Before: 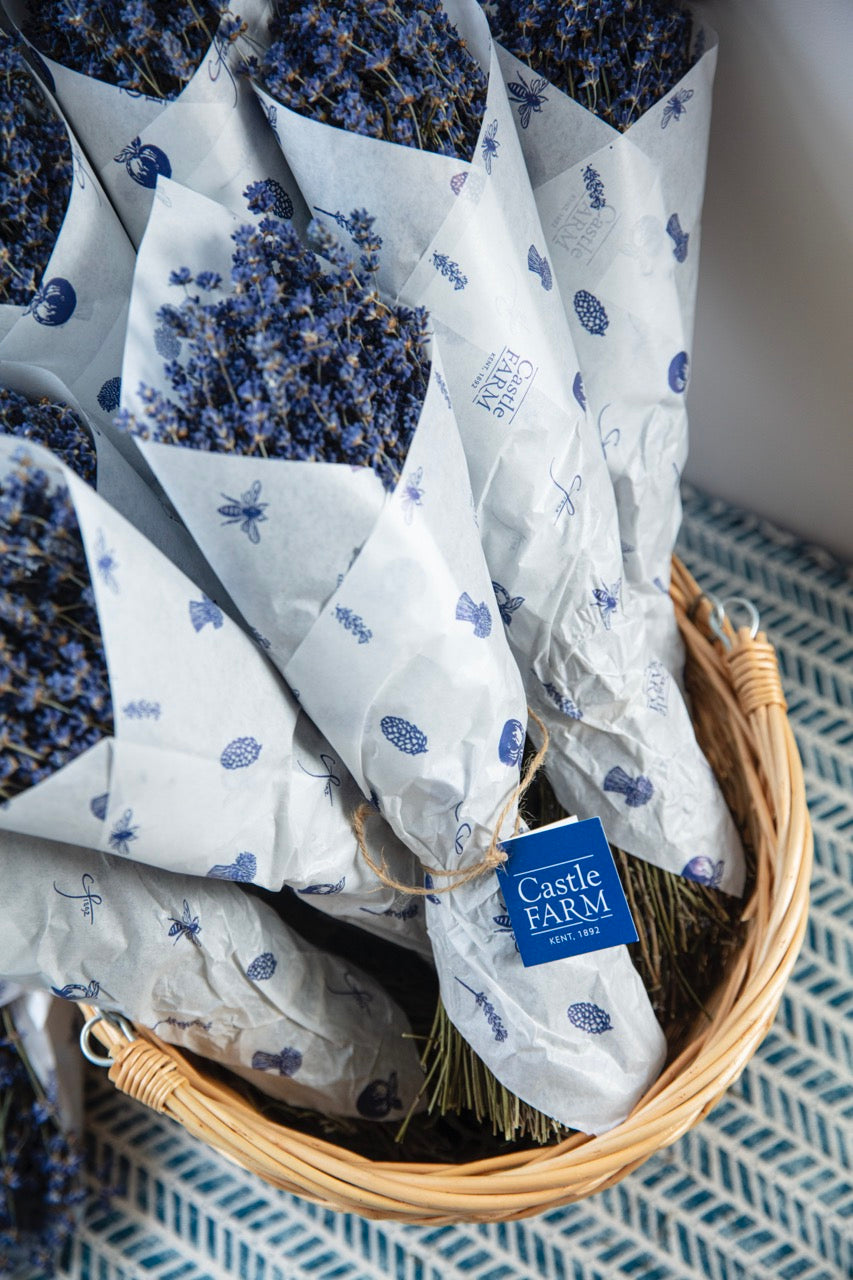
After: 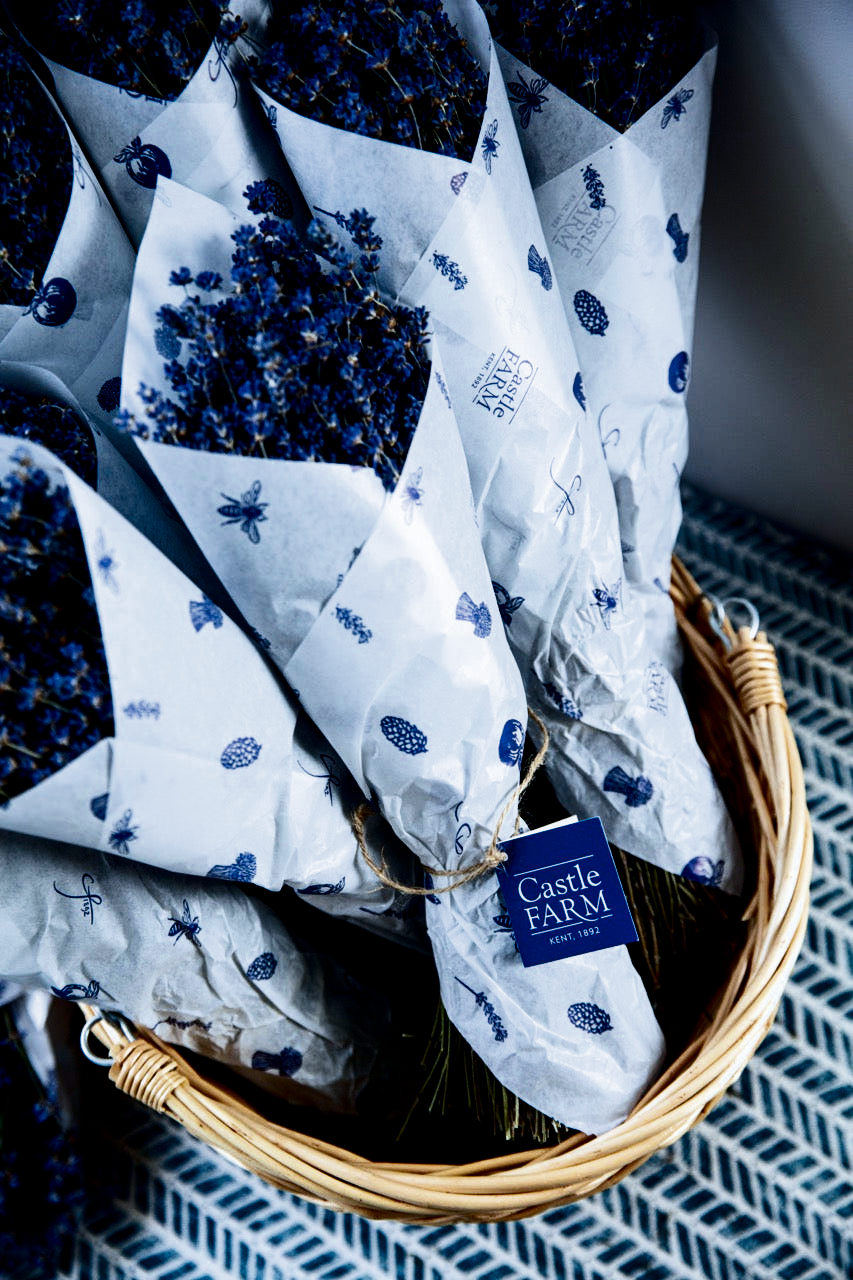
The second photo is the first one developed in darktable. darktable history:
color balance rgb: shadows lift › luminance -20%, power › hue 72.24°, highlights gain › luminance 15%, global offset › hue 171.6°, perceptual saturation grading › global saturation 14.09%, perceptual saturation grading › highlights -25%, perceptual saturation grading › shadows 25%, global vibrance 25%, contrast 10%
white balance: red 0.924, blue 1.095
filmic rgb: black relative exposure -5.42 EV, white relative exposure 2.85 EV, dynamic range scaling -37.73%, hardness 4, contrast 1.605, highlights saturation mix -0.93%
contrast brightness saturation: brightness -0.52
